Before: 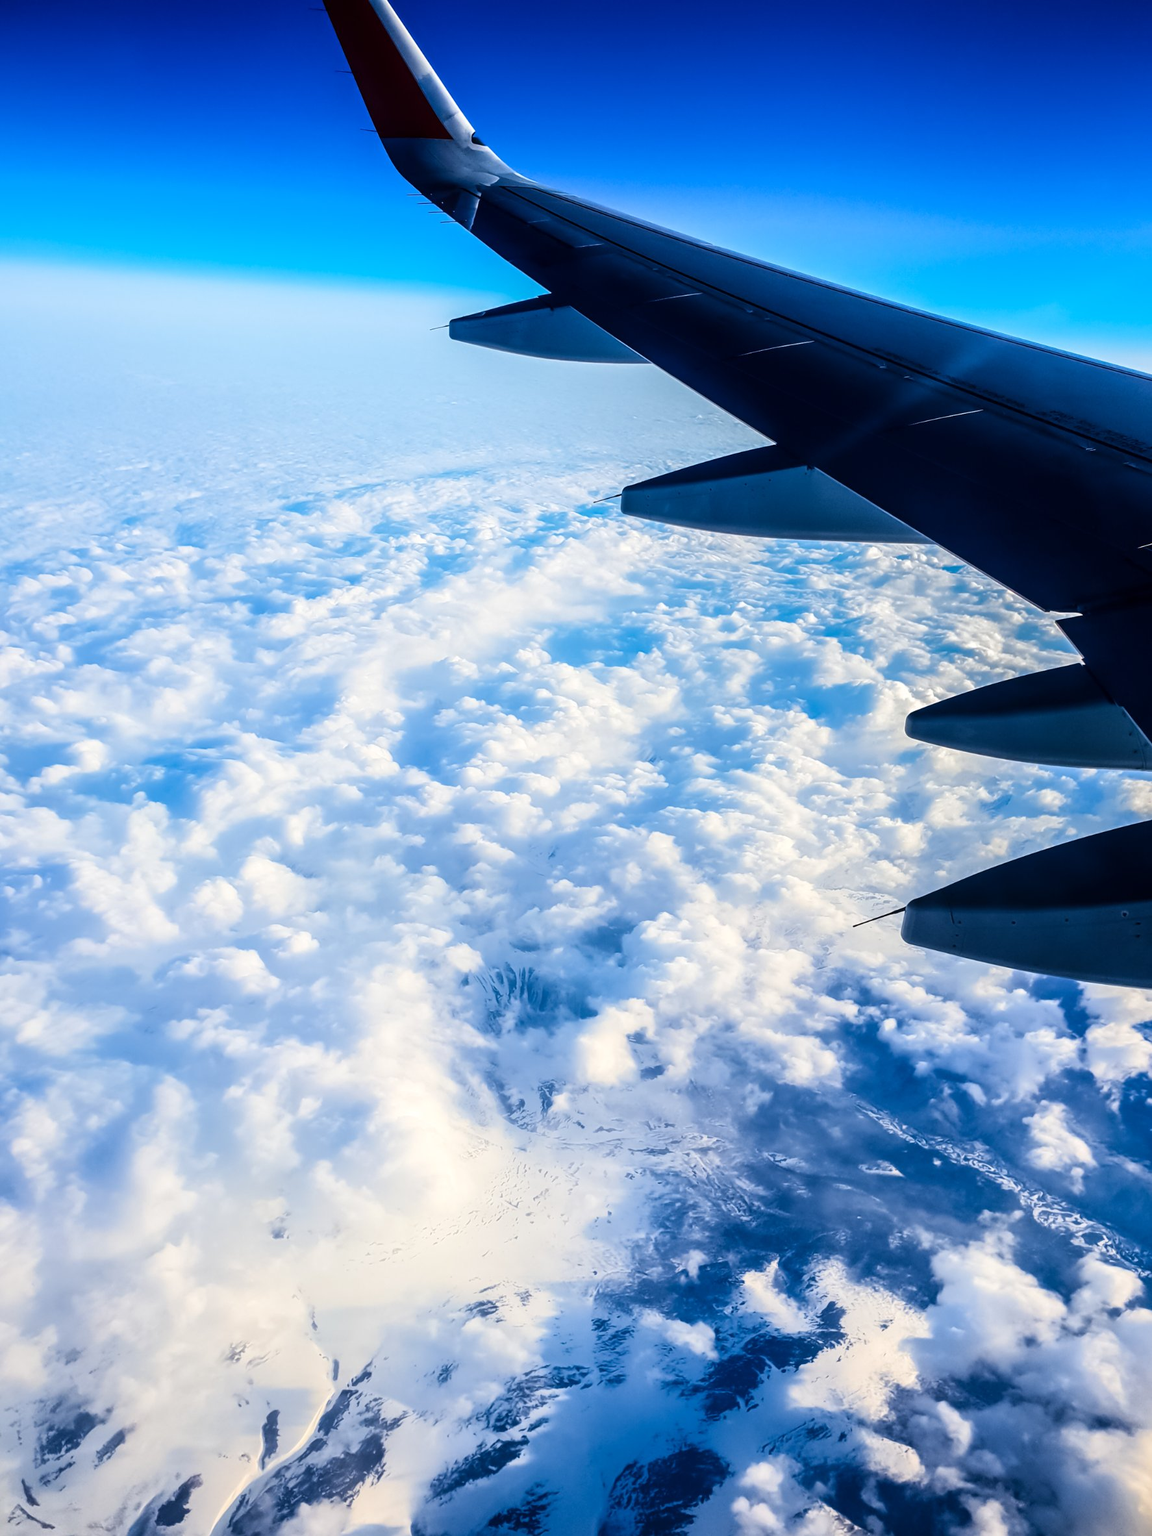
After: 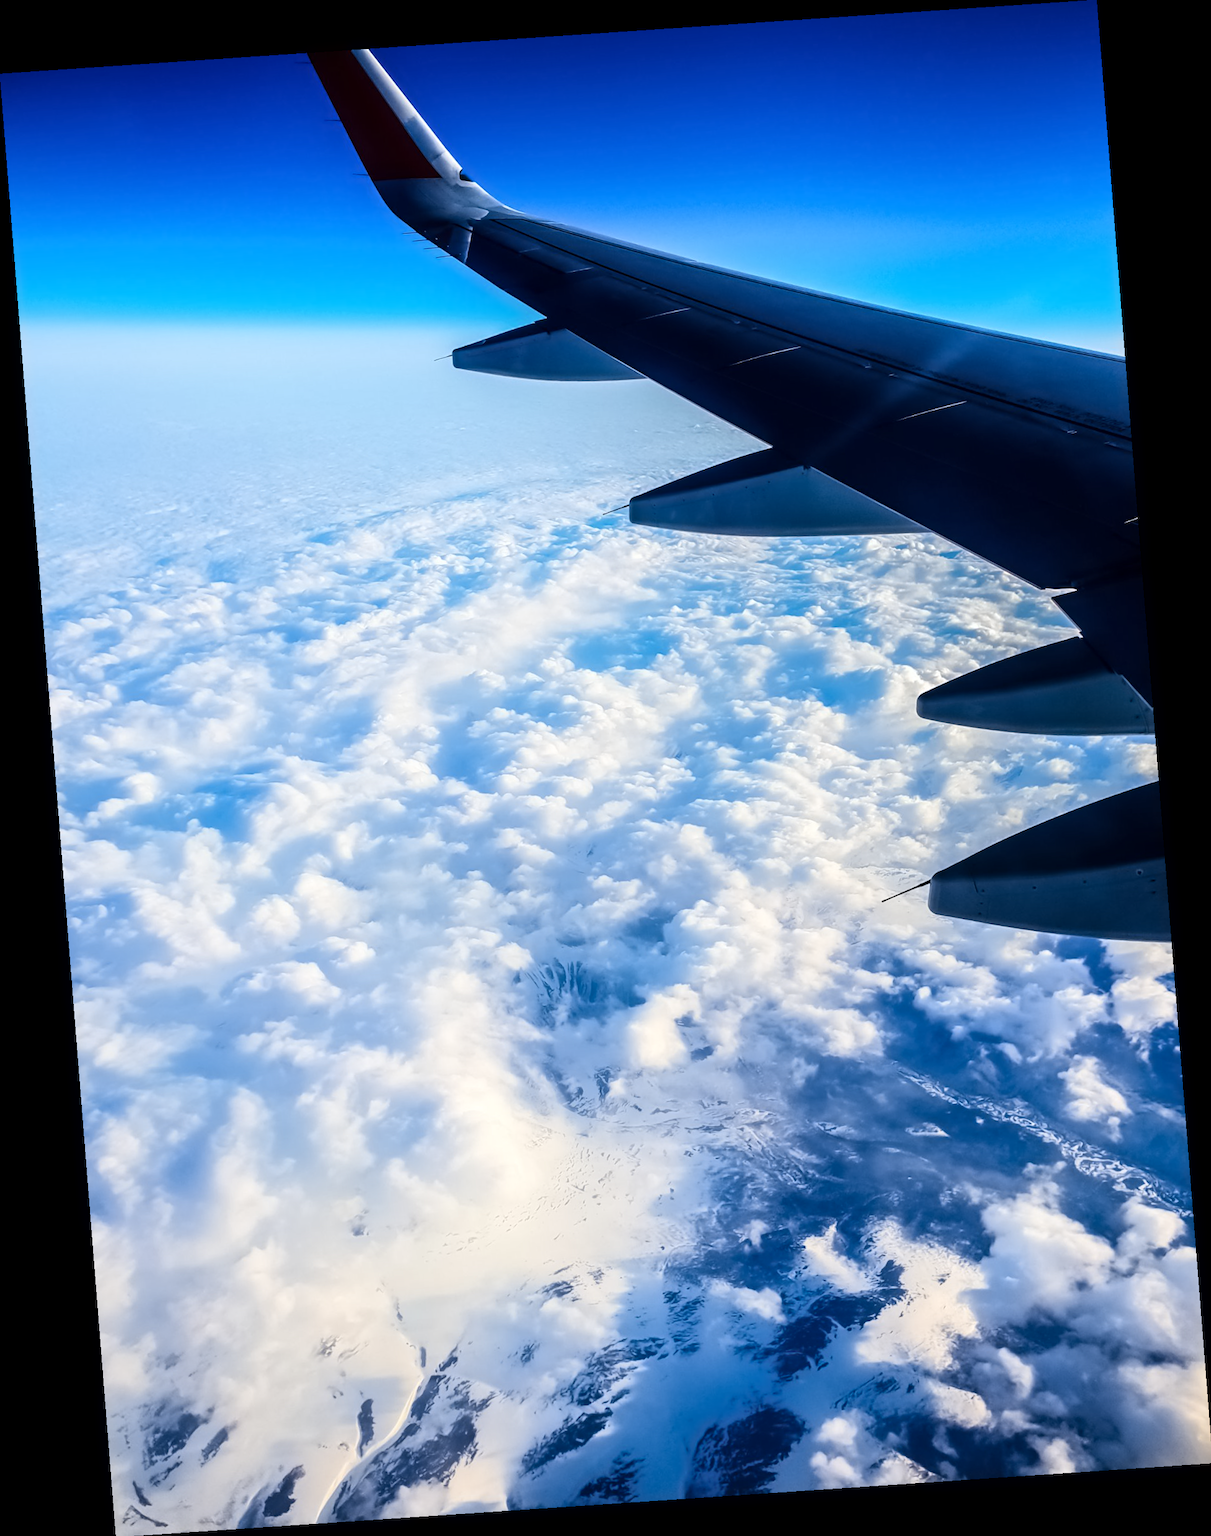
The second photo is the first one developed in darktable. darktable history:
rotate and perspective: rotation -4.2°, shear 0.006, automatic cropping off
contrast equalizer: y [[0.5 ×6], [0.5 ×6], [0.5 ×6], [0 ×6], [0, 0, 0, 0.581, 0.011, 0]]
